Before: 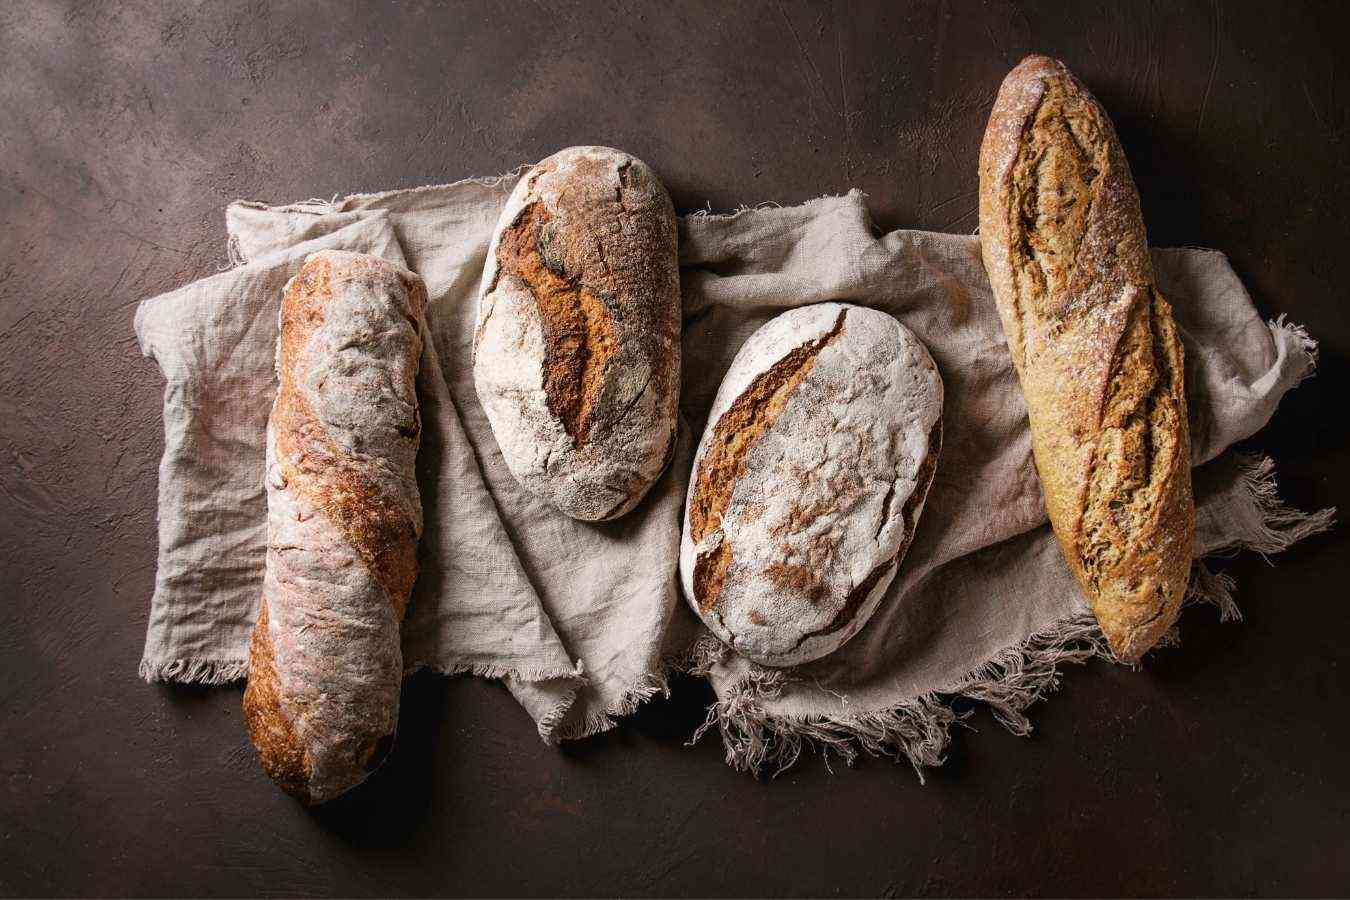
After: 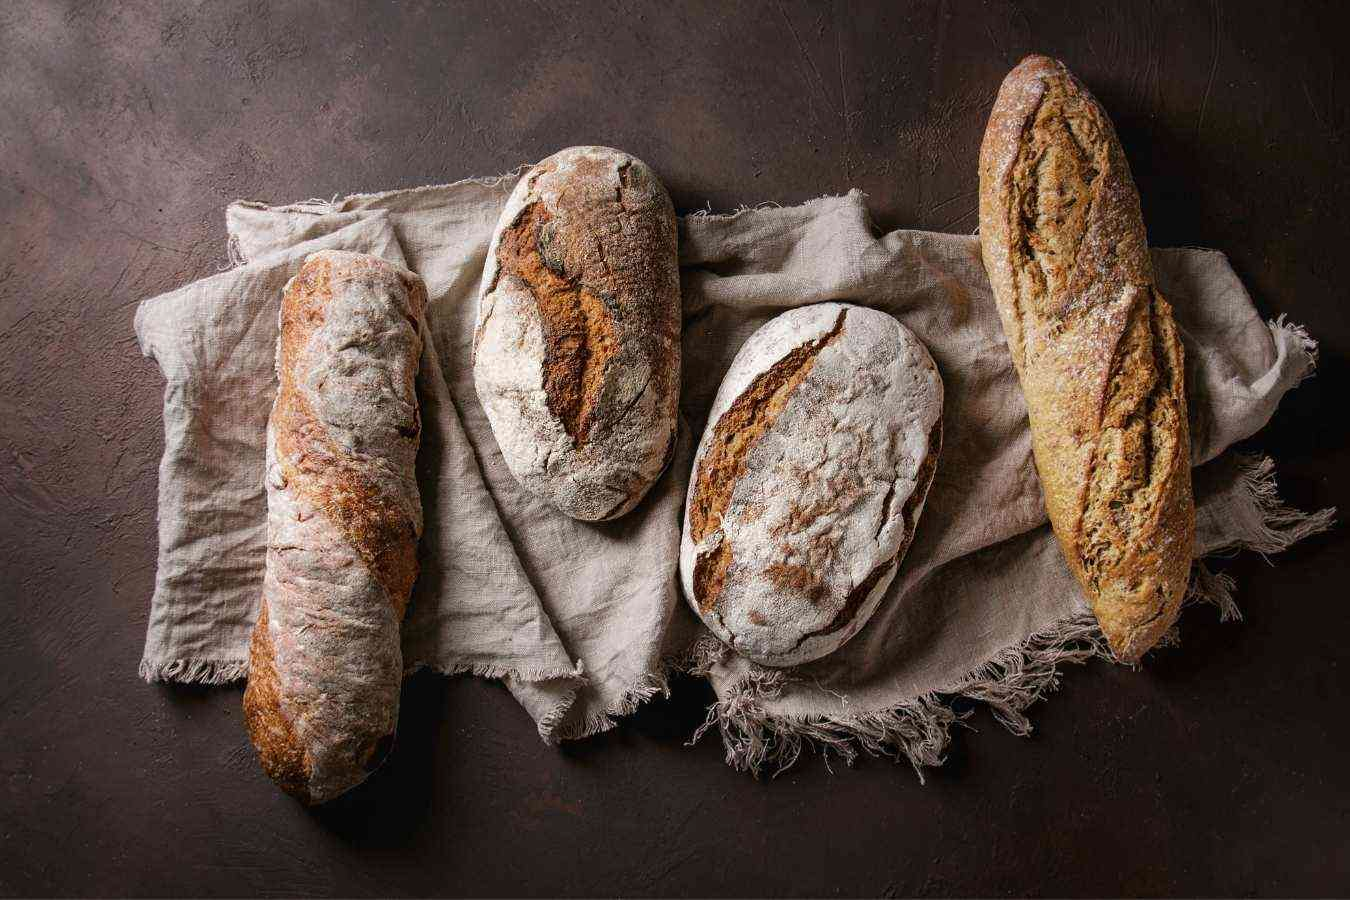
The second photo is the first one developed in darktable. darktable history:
base curve: curves: ch0 [(0, 0) (0.74, 0.67) (1, 1)]
